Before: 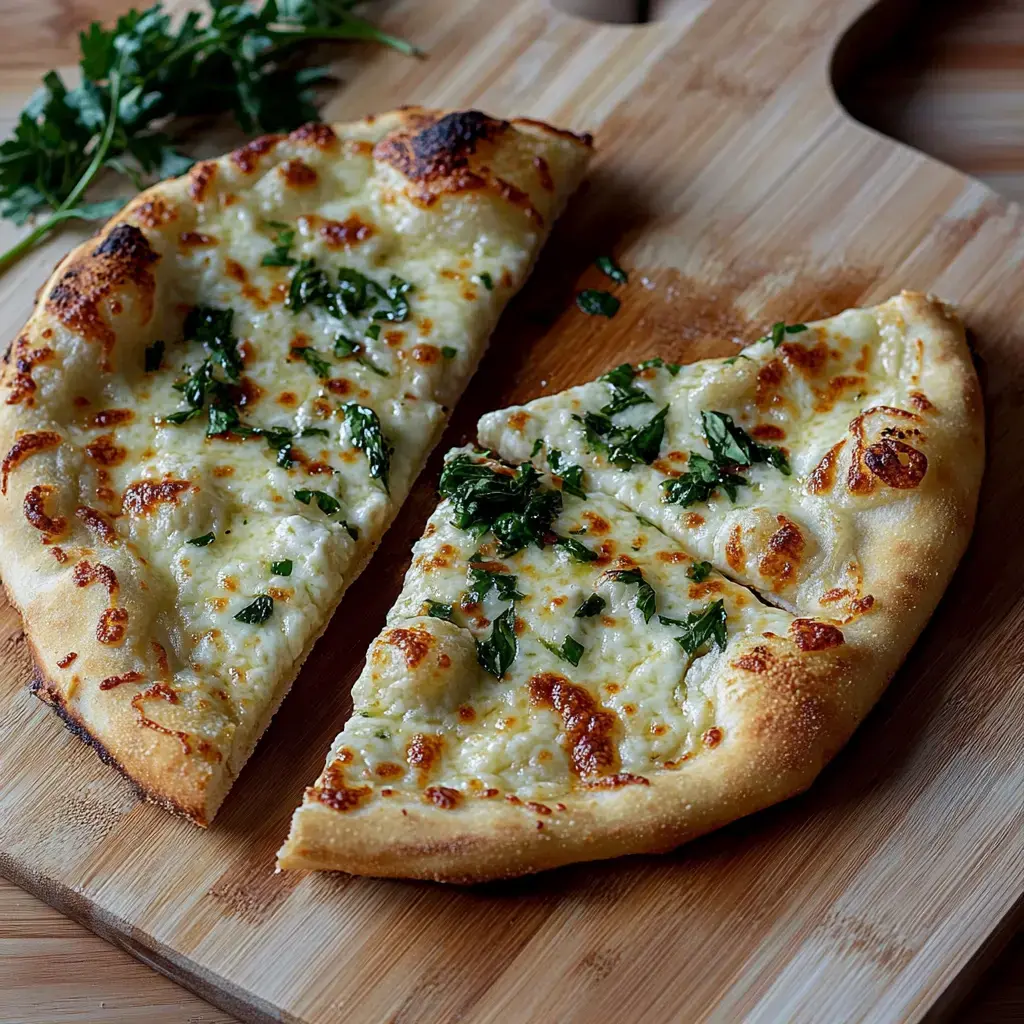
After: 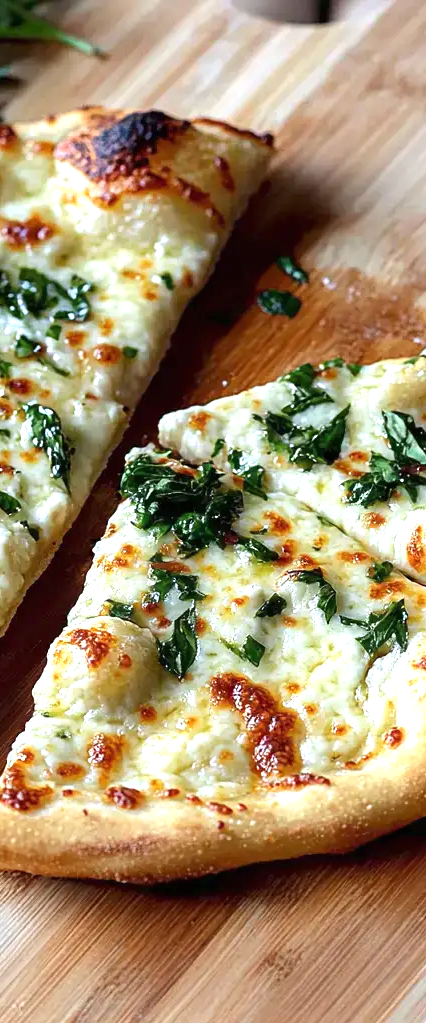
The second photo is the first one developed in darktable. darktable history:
exposure: black level correction 0, exposure 1.1 EV, compensate exposure bias true, compensate highlight preservation false
crop: left 31.229%, right 27.105%
